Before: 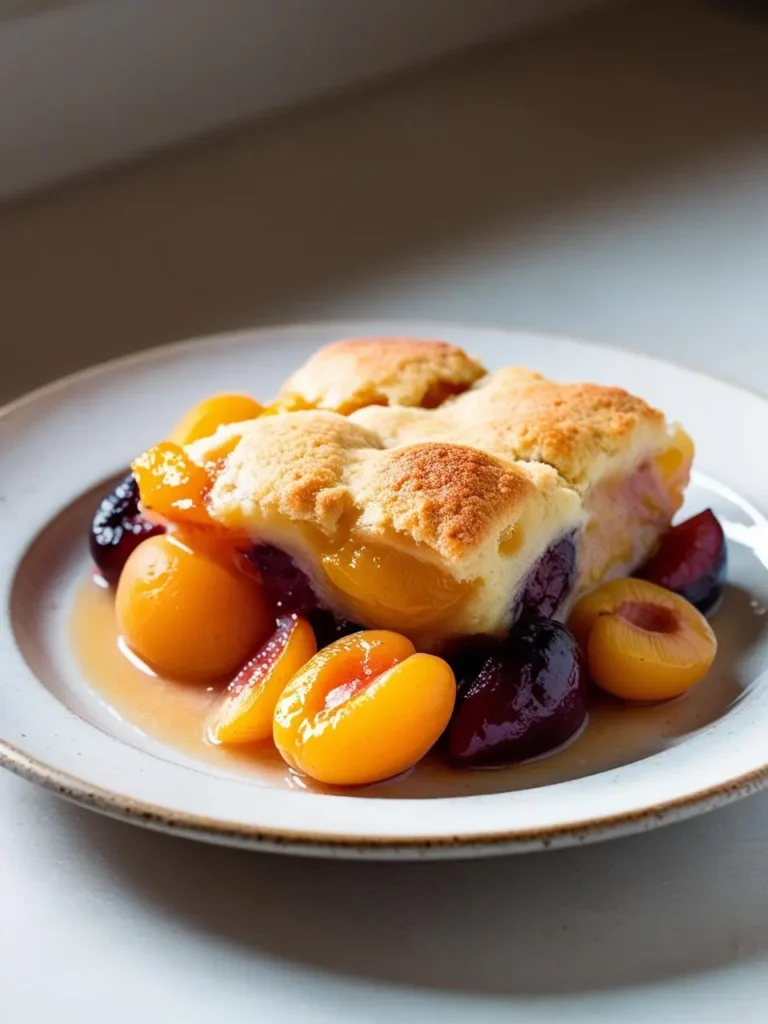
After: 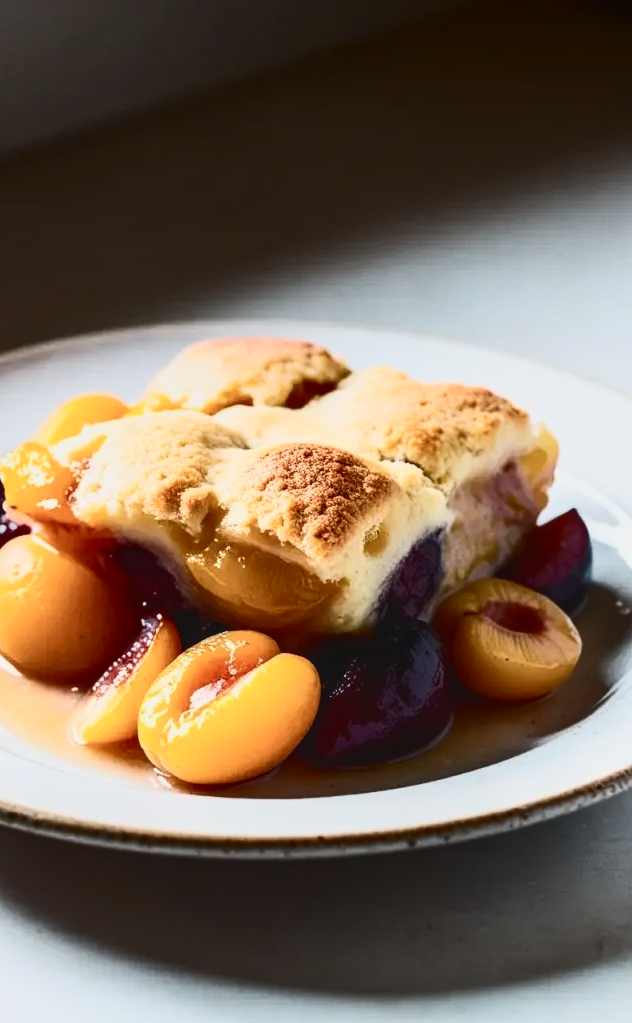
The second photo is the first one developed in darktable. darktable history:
crop: left 17.582%, bottom 0.031%
contrast brightness saturation: contrast 0.5, saturation -0.1
local contrast: detail 110%
base curve: curves: ch0 [(0, 0) (0.303, 0.277) (1, 1)]
